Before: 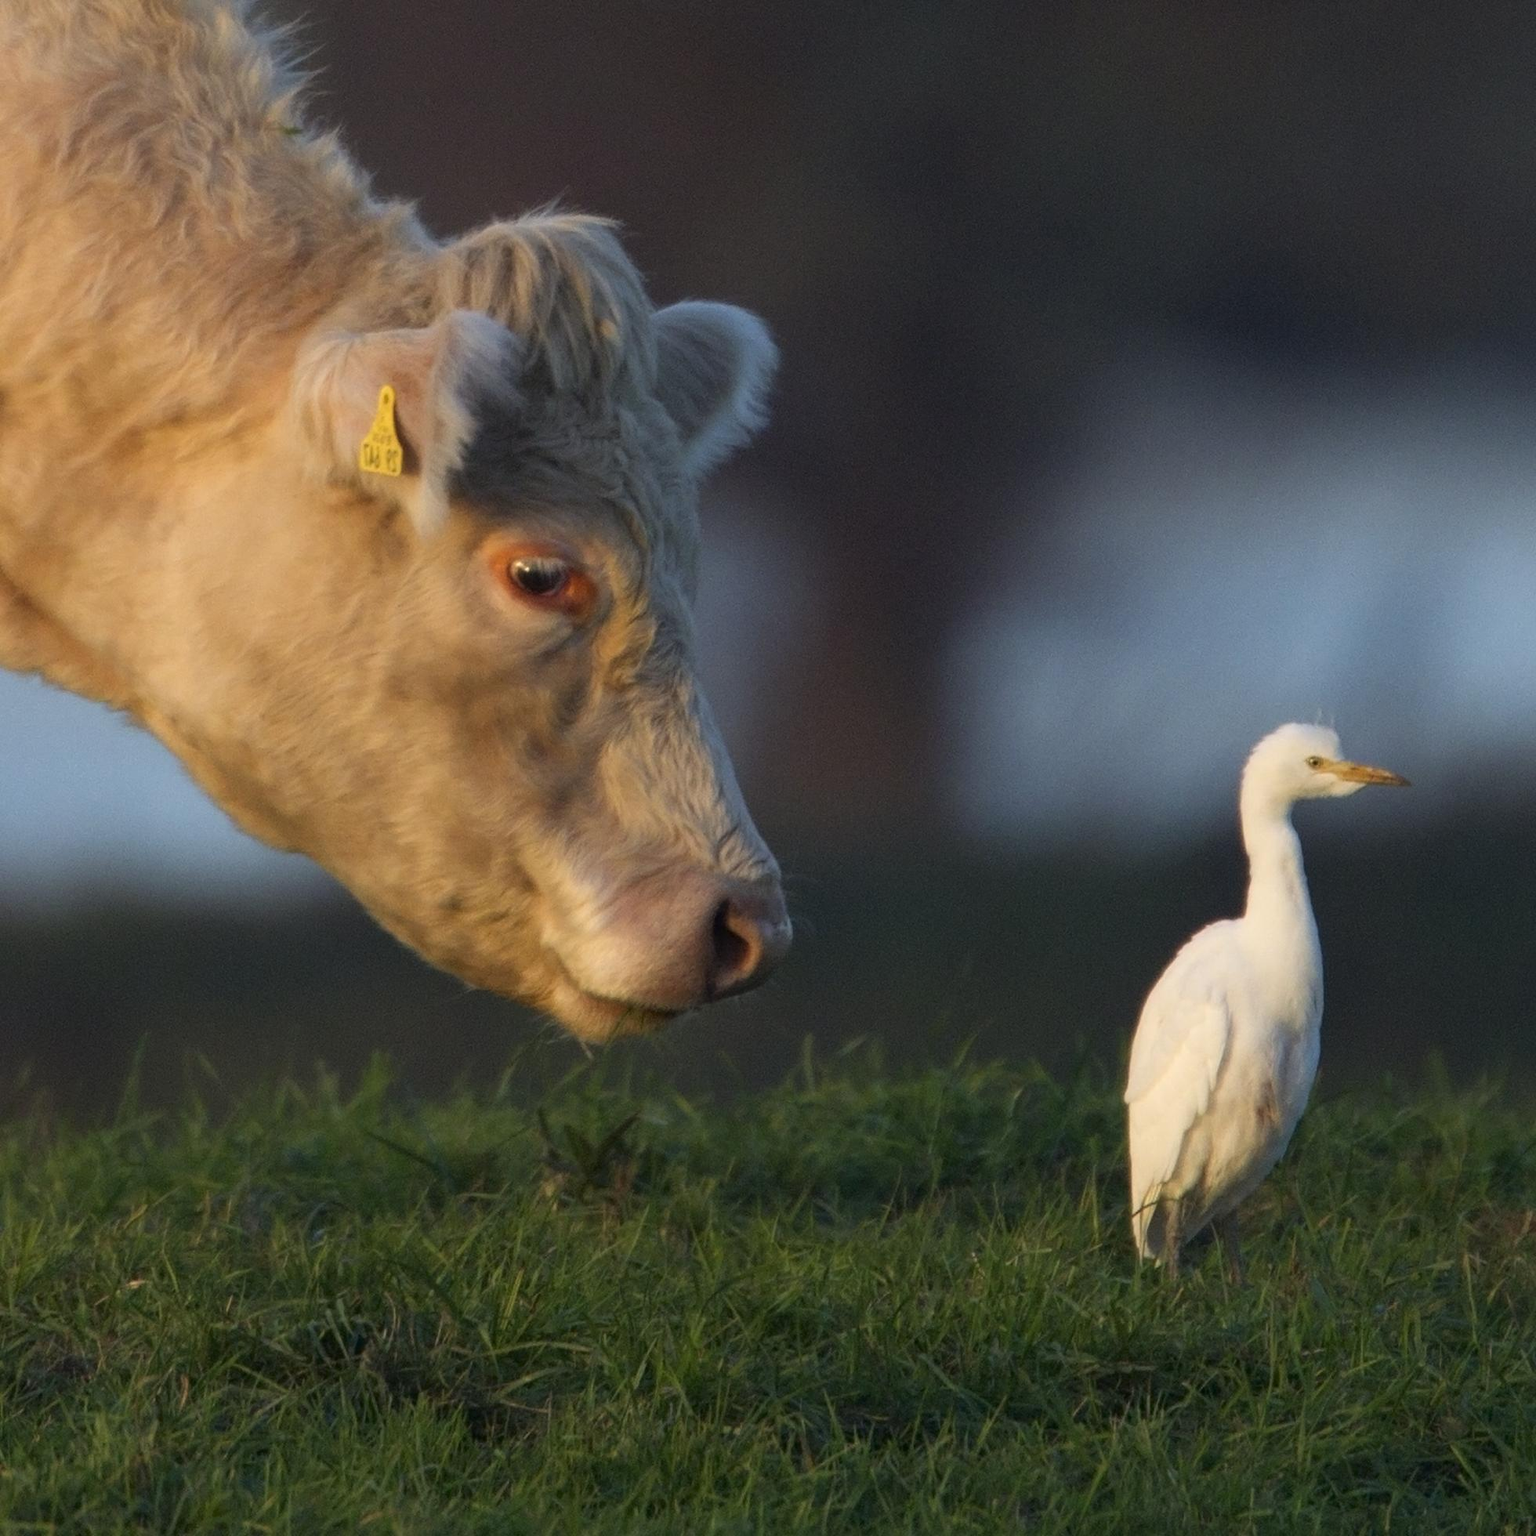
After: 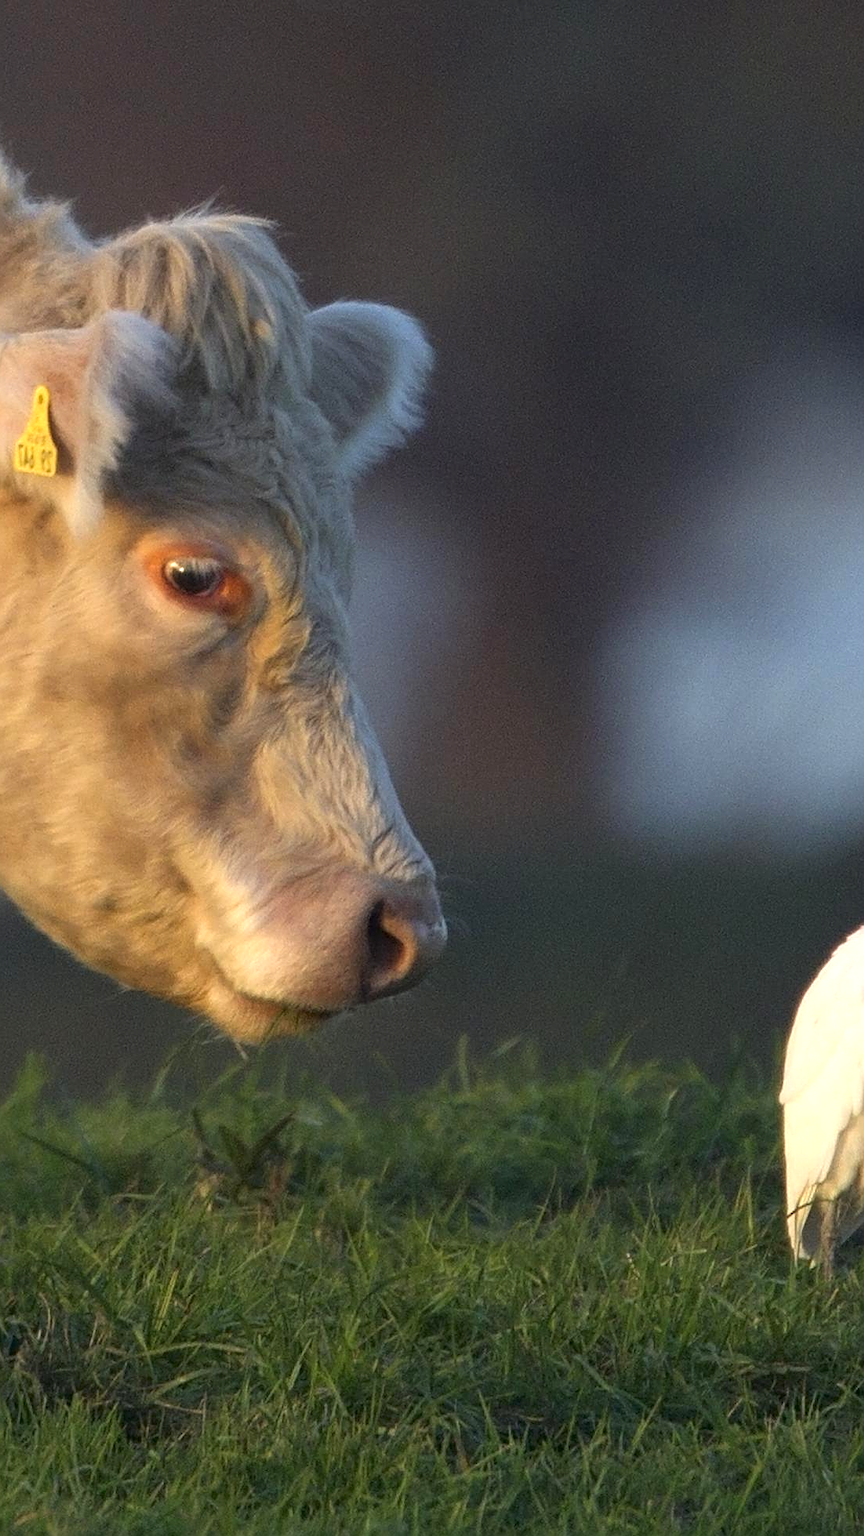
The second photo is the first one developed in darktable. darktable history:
exposure: exposure 0.601 EV, compensate exposure bias true, compensate highlight preservation false
crop and rotate: left 22.523%, right 21.193%
sharpen: on, module defaults
